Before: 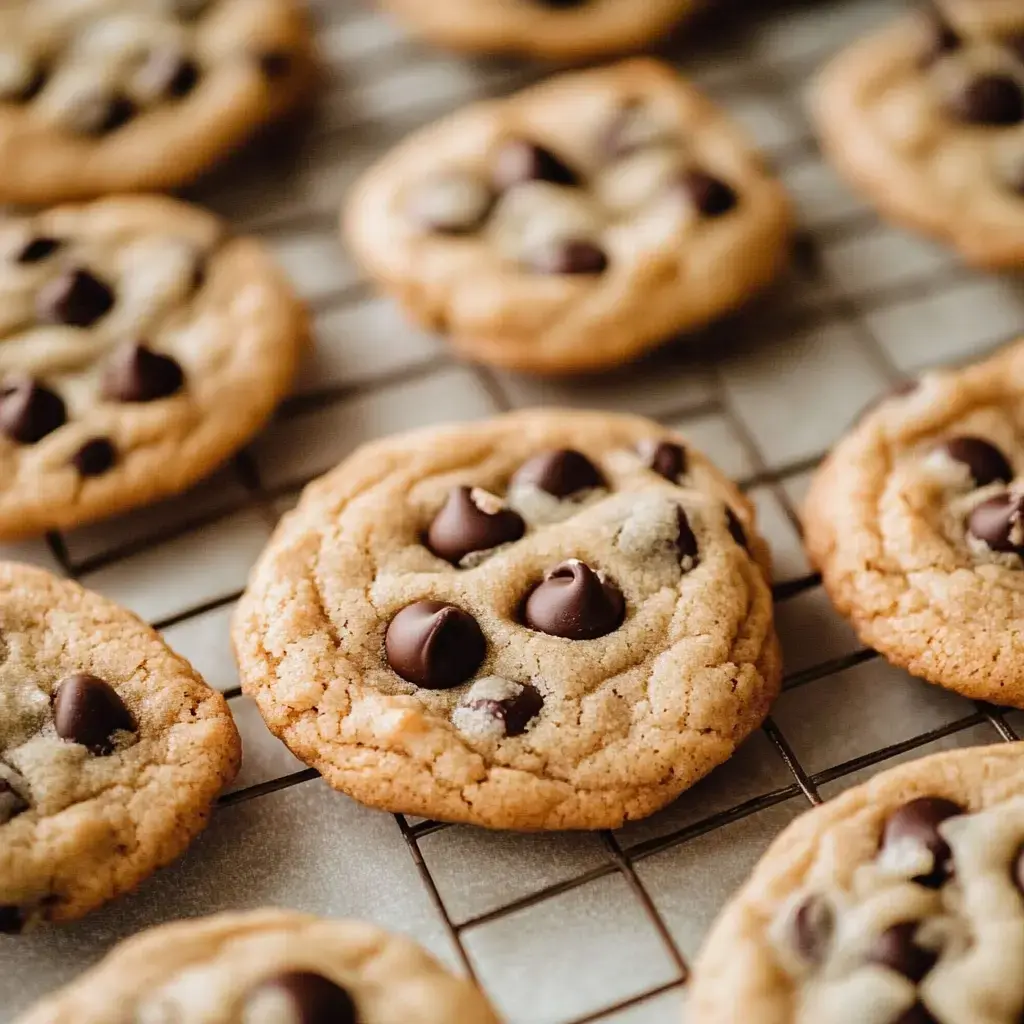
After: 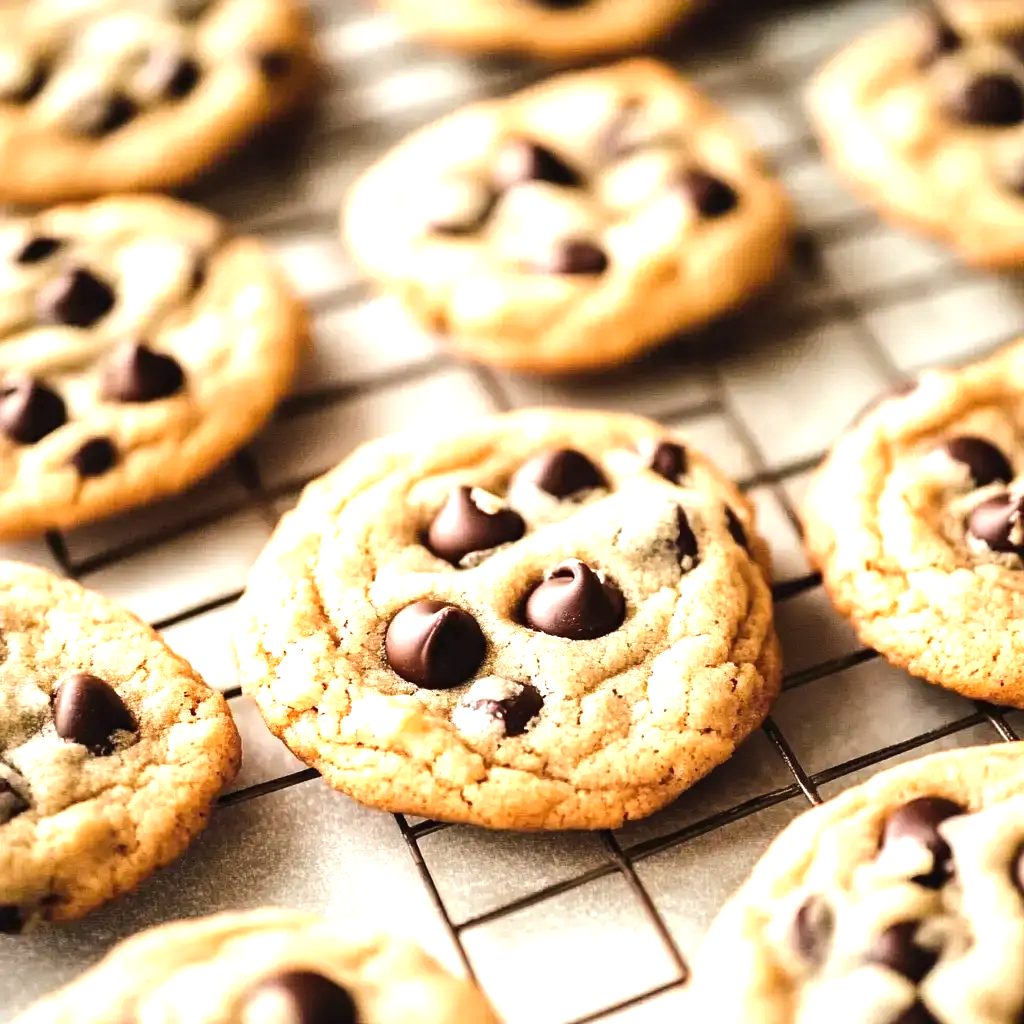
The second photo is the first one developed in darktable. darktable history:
exposure: black level correction -0.001, exposure 0.909 EV, compensate exposure bias true, compensate highlight preservation false
tone equalizer: -8 EV -0.443 EV, -7 EV -0.409 EV, -6 EV -0.306 EV, -5 EV -0.19 EV, -3 EV 0.254 EV, -2 EV 0.304 EV, -1 EV 0.401 EV, +0 EV 0.412 EV, edges refinement/feathering 500, mask exposure compensation -1.57 EV, preserve details no
